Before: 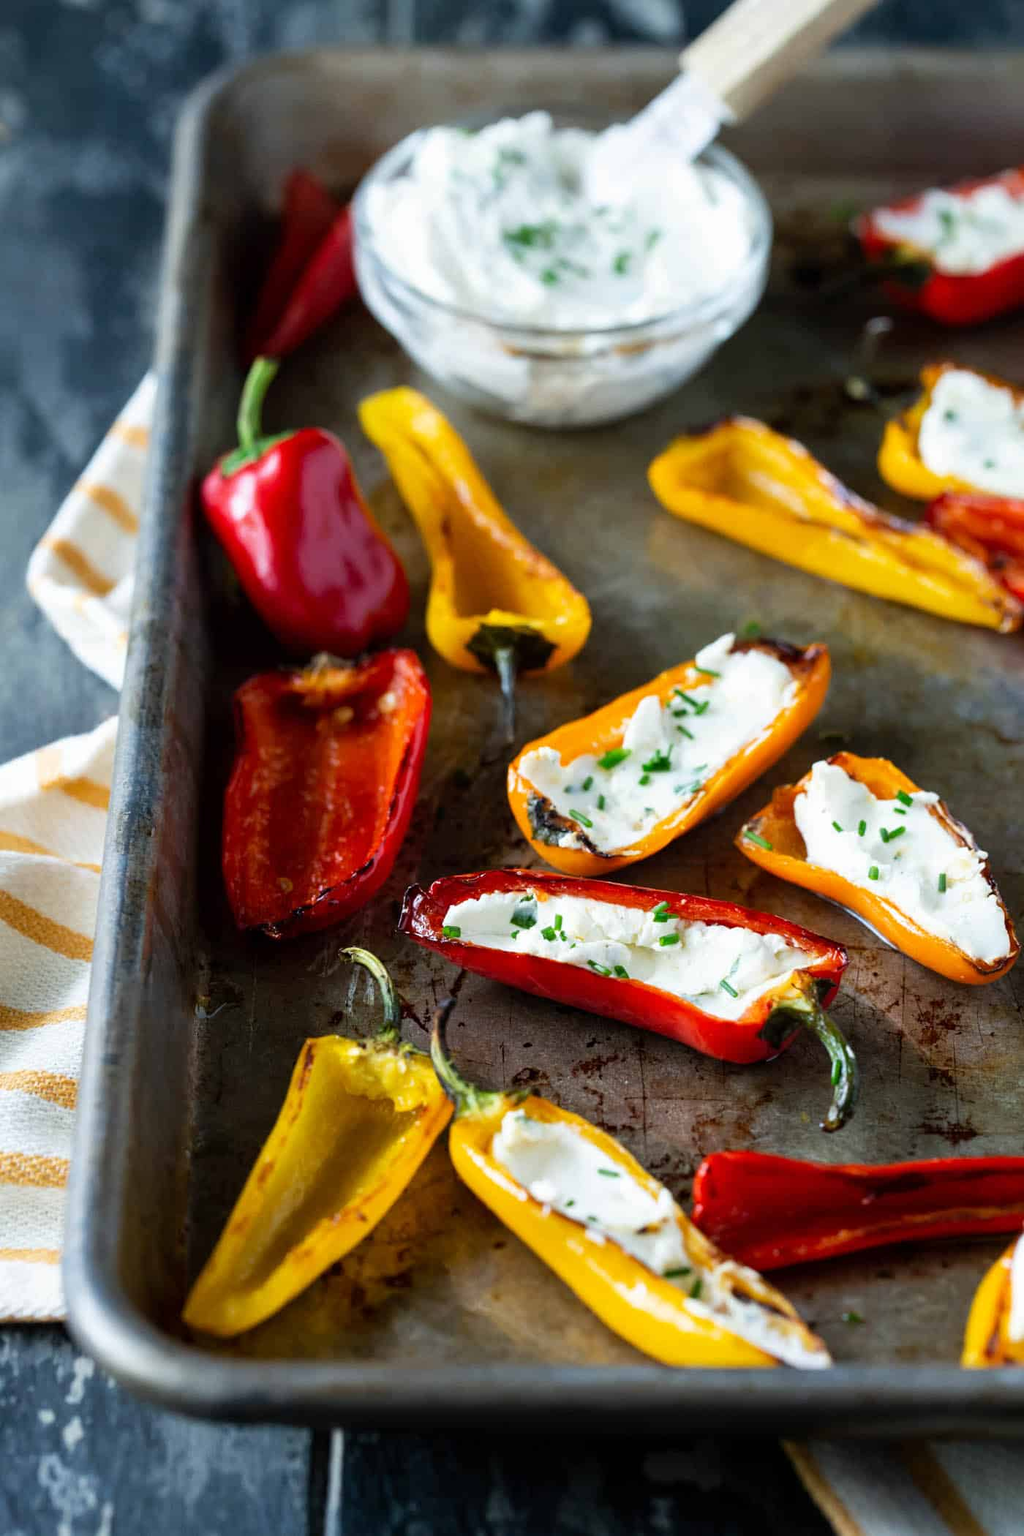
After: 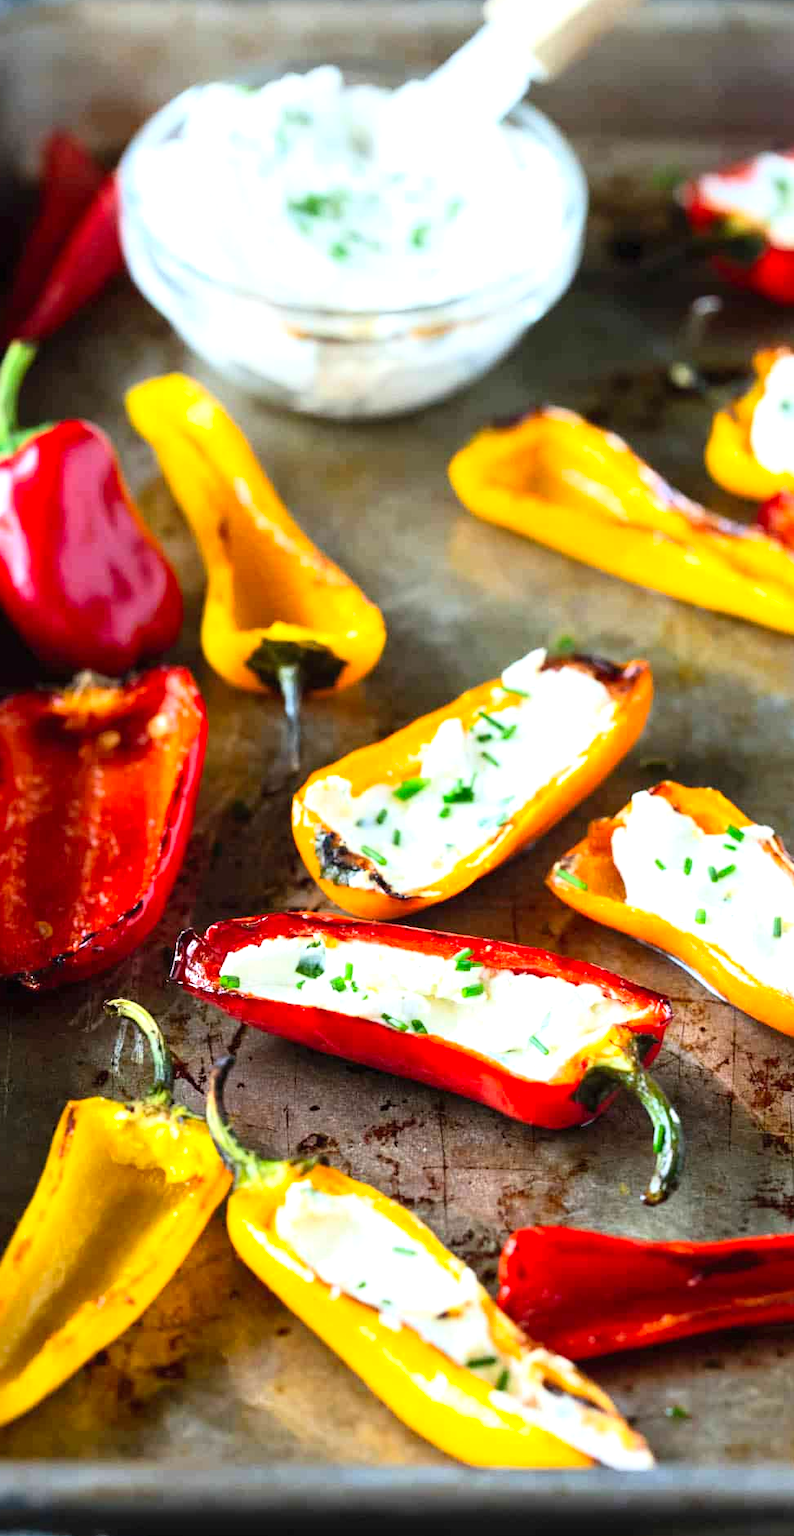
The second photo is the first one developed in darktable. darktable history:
crop and rotate: left 24.037%, top 3.42%, right 6.454%, bottom 6.929%
contrast brightness saturation: contrast 0.199, brightness 0.164, saturation 0.217
exposure: exposure 0.647 EV, compensate exposure bias true, compensate highlight preservation false
